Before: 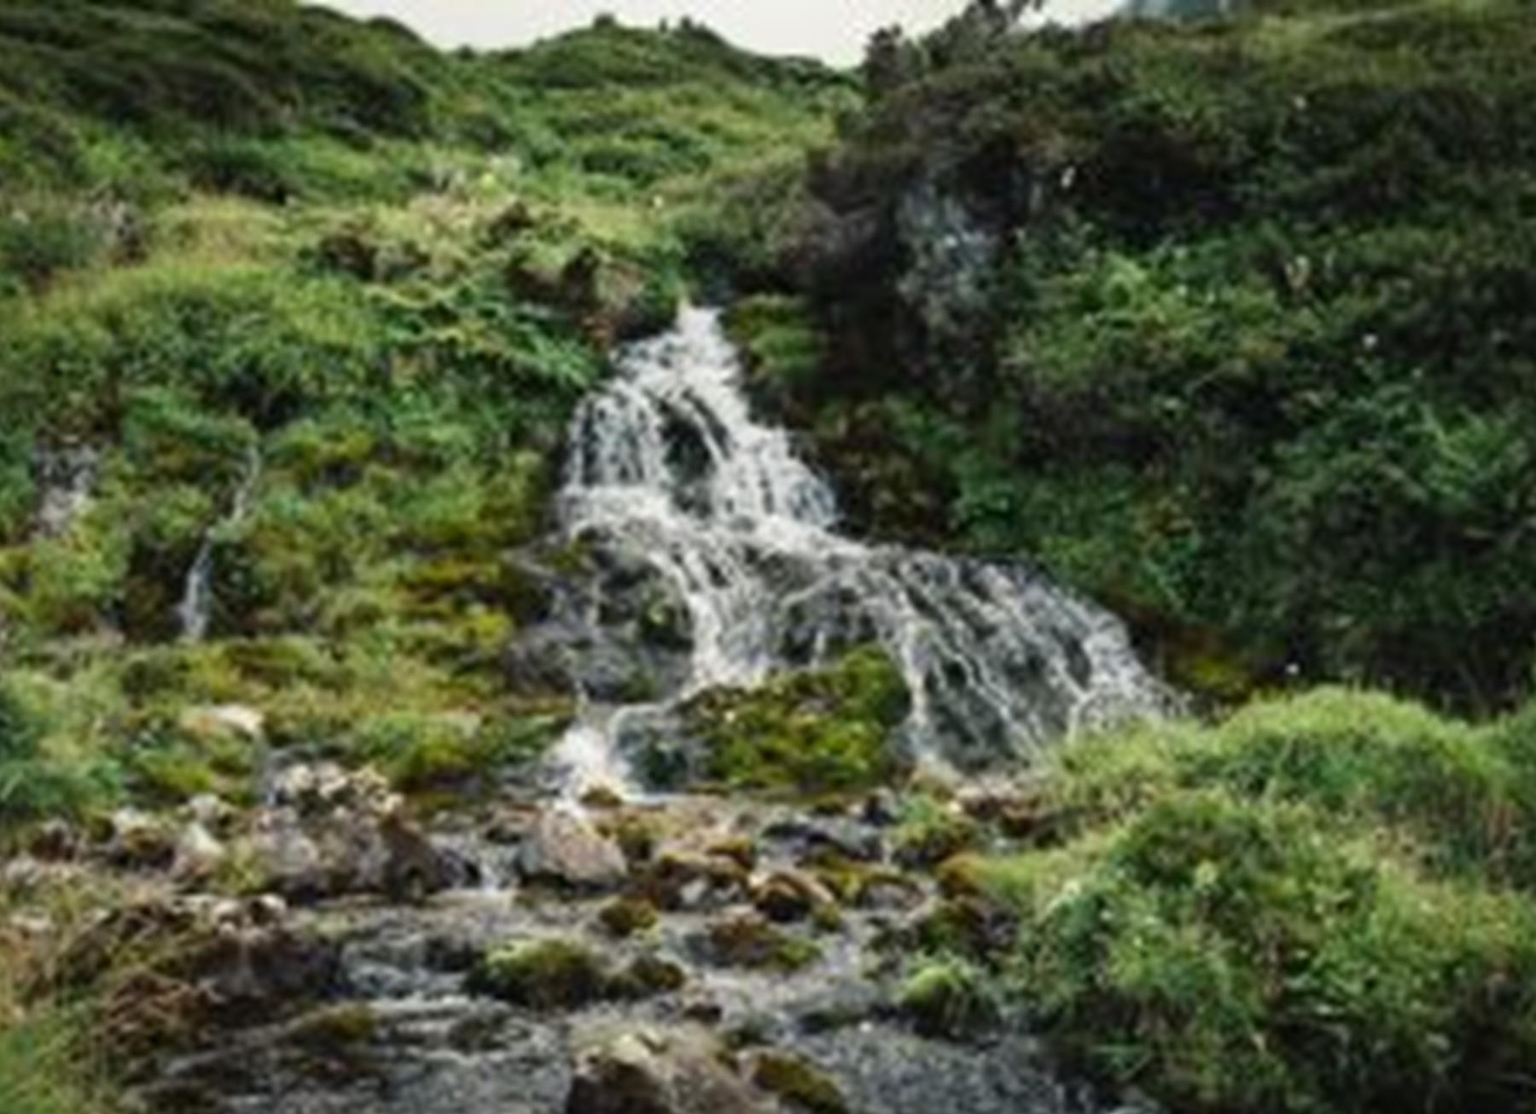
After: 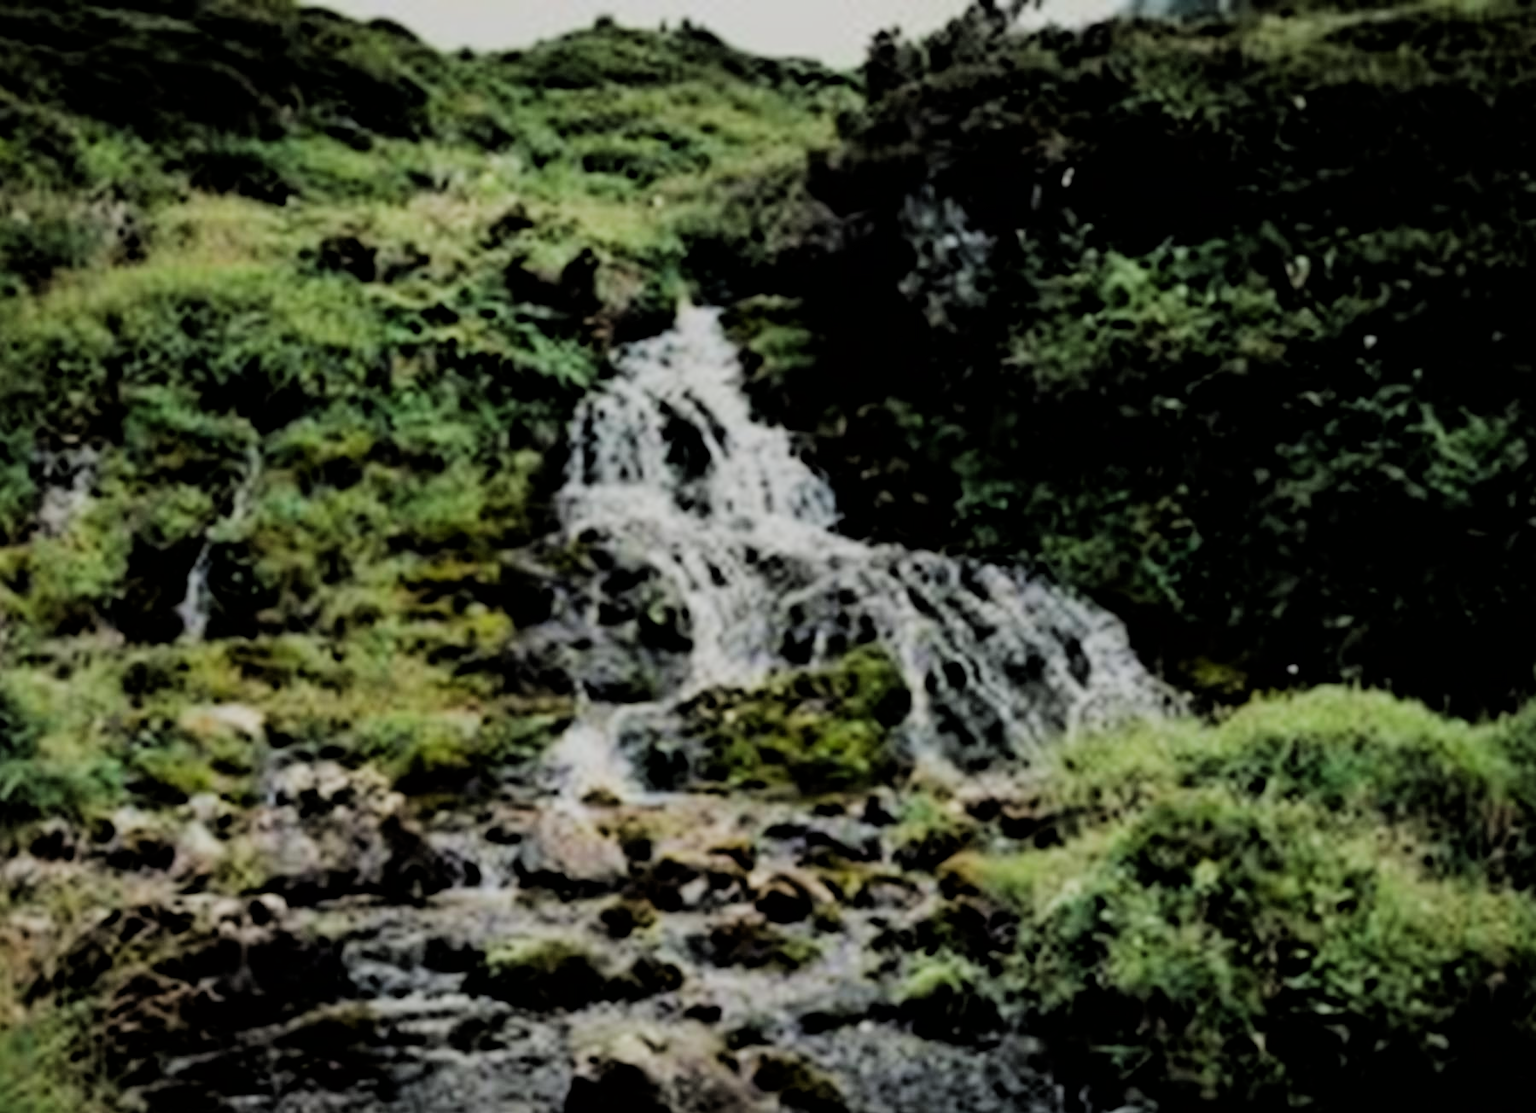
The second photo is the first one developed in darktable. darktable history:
filmic rgb: black relative exposure -3.1 EV, white relative exposure 7.08 EV, hardness 1.46, contrast 1.35
